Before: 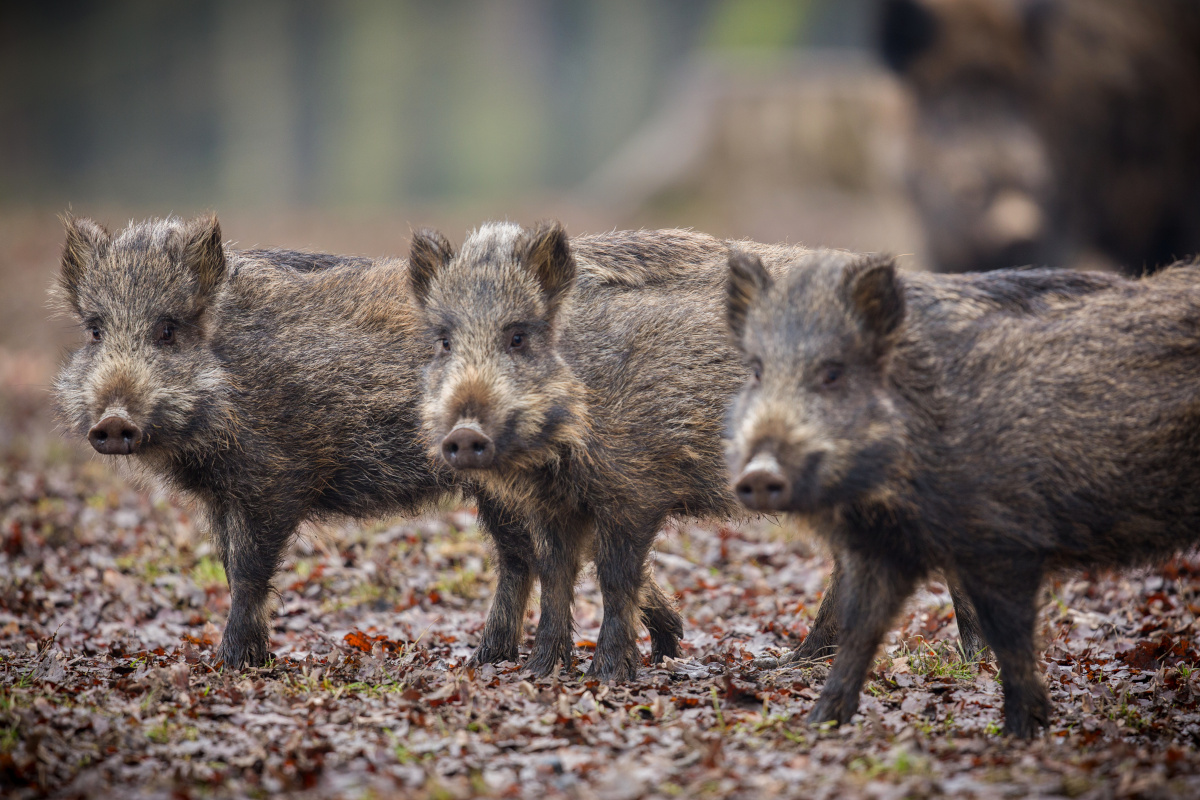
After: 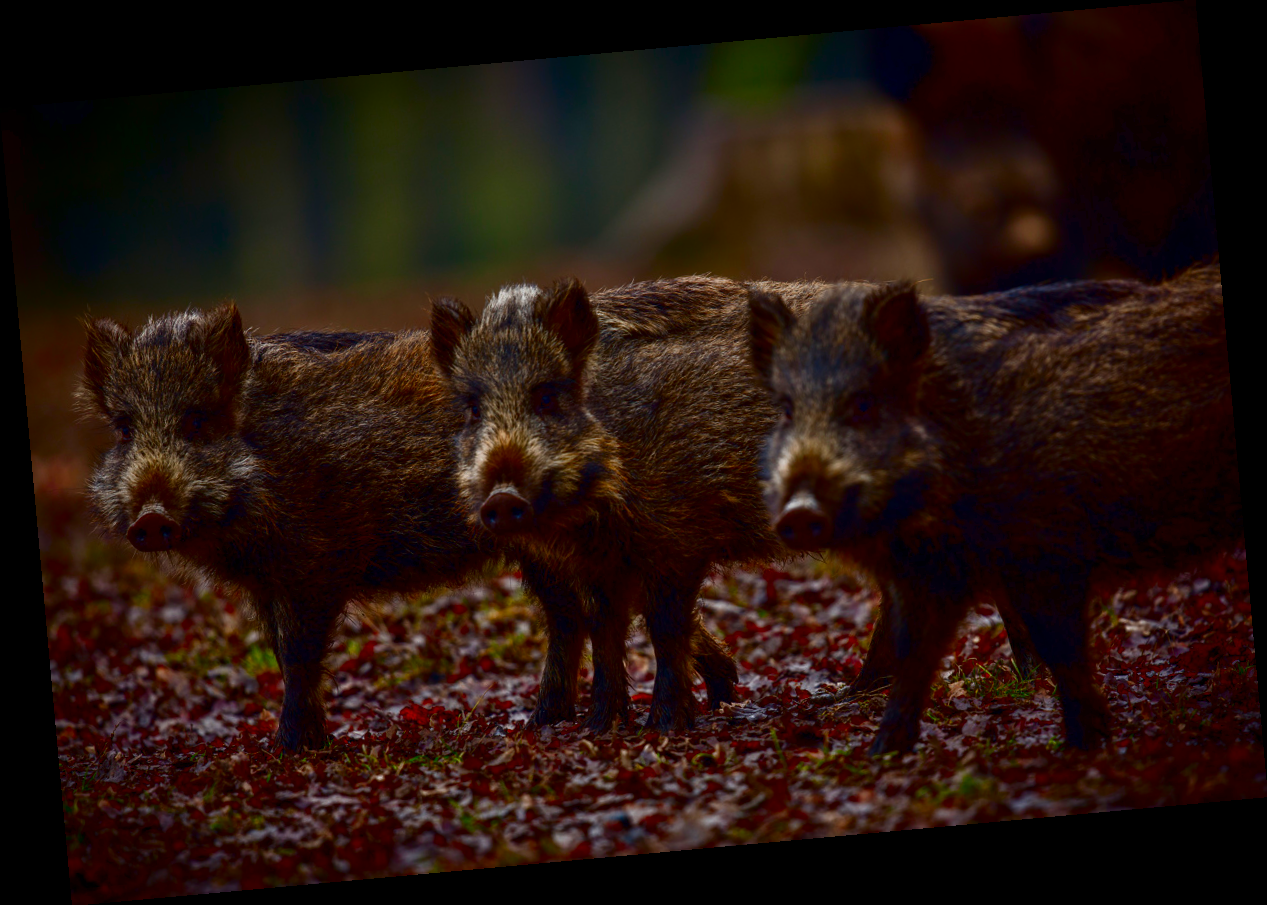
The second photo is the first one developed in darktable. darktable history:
contrast brightness saturation: brightness -1, saturation 1
rotate and perspective: rotation -5.2°, automatic cropping off
